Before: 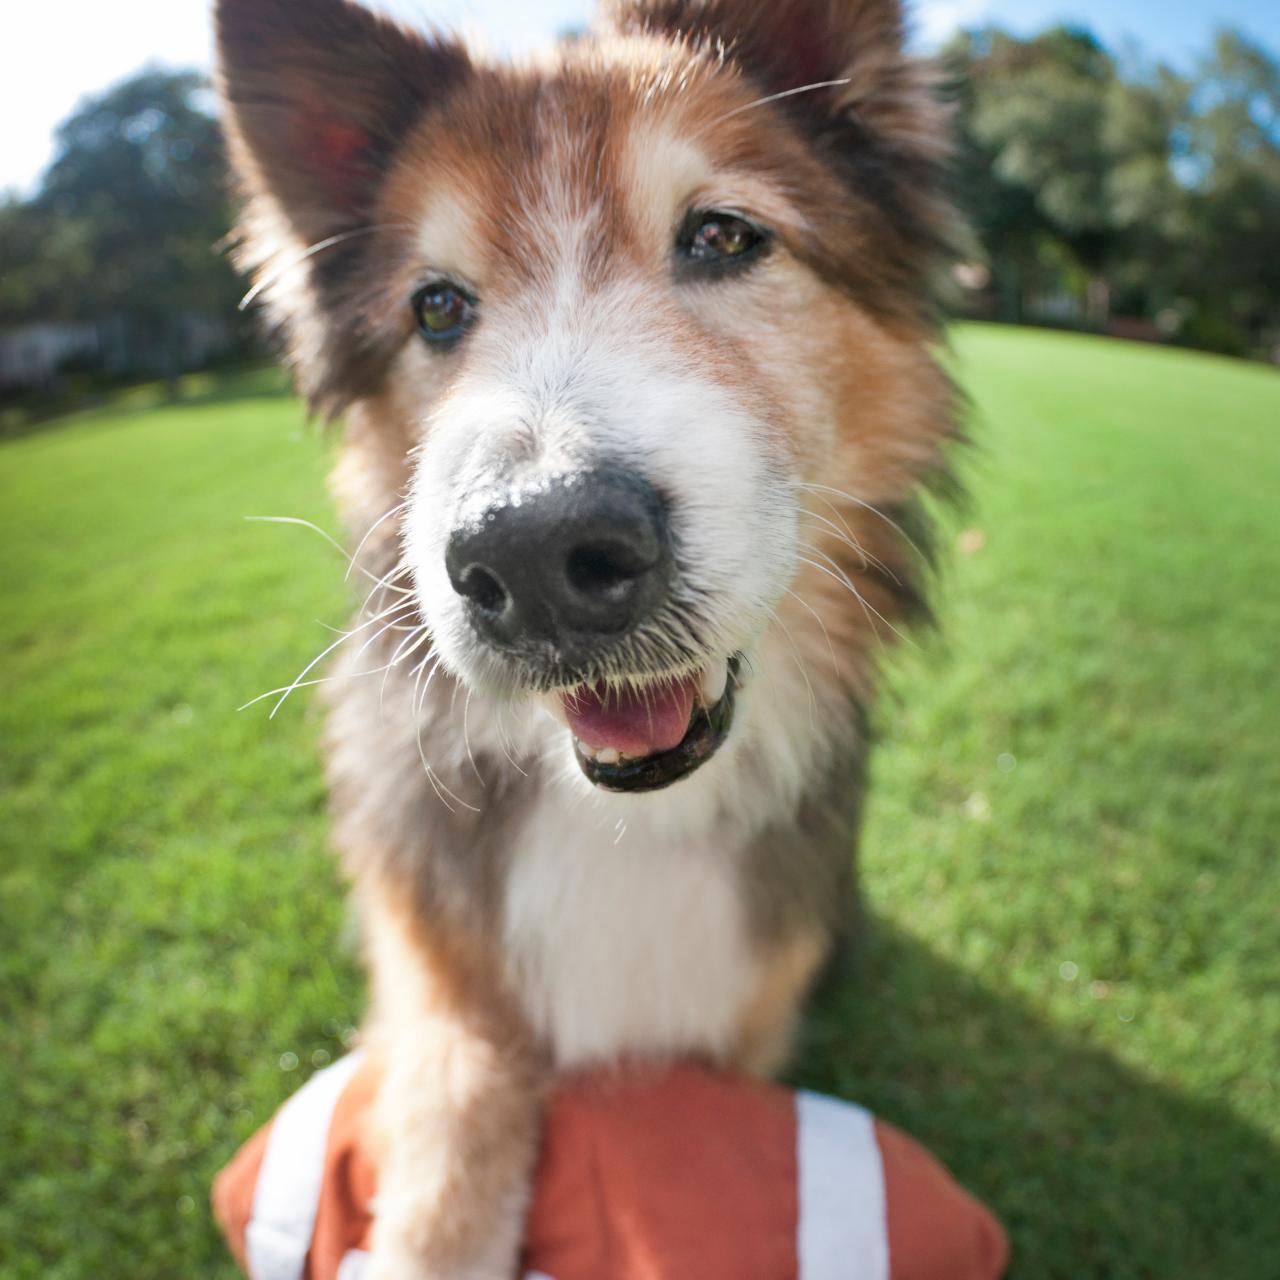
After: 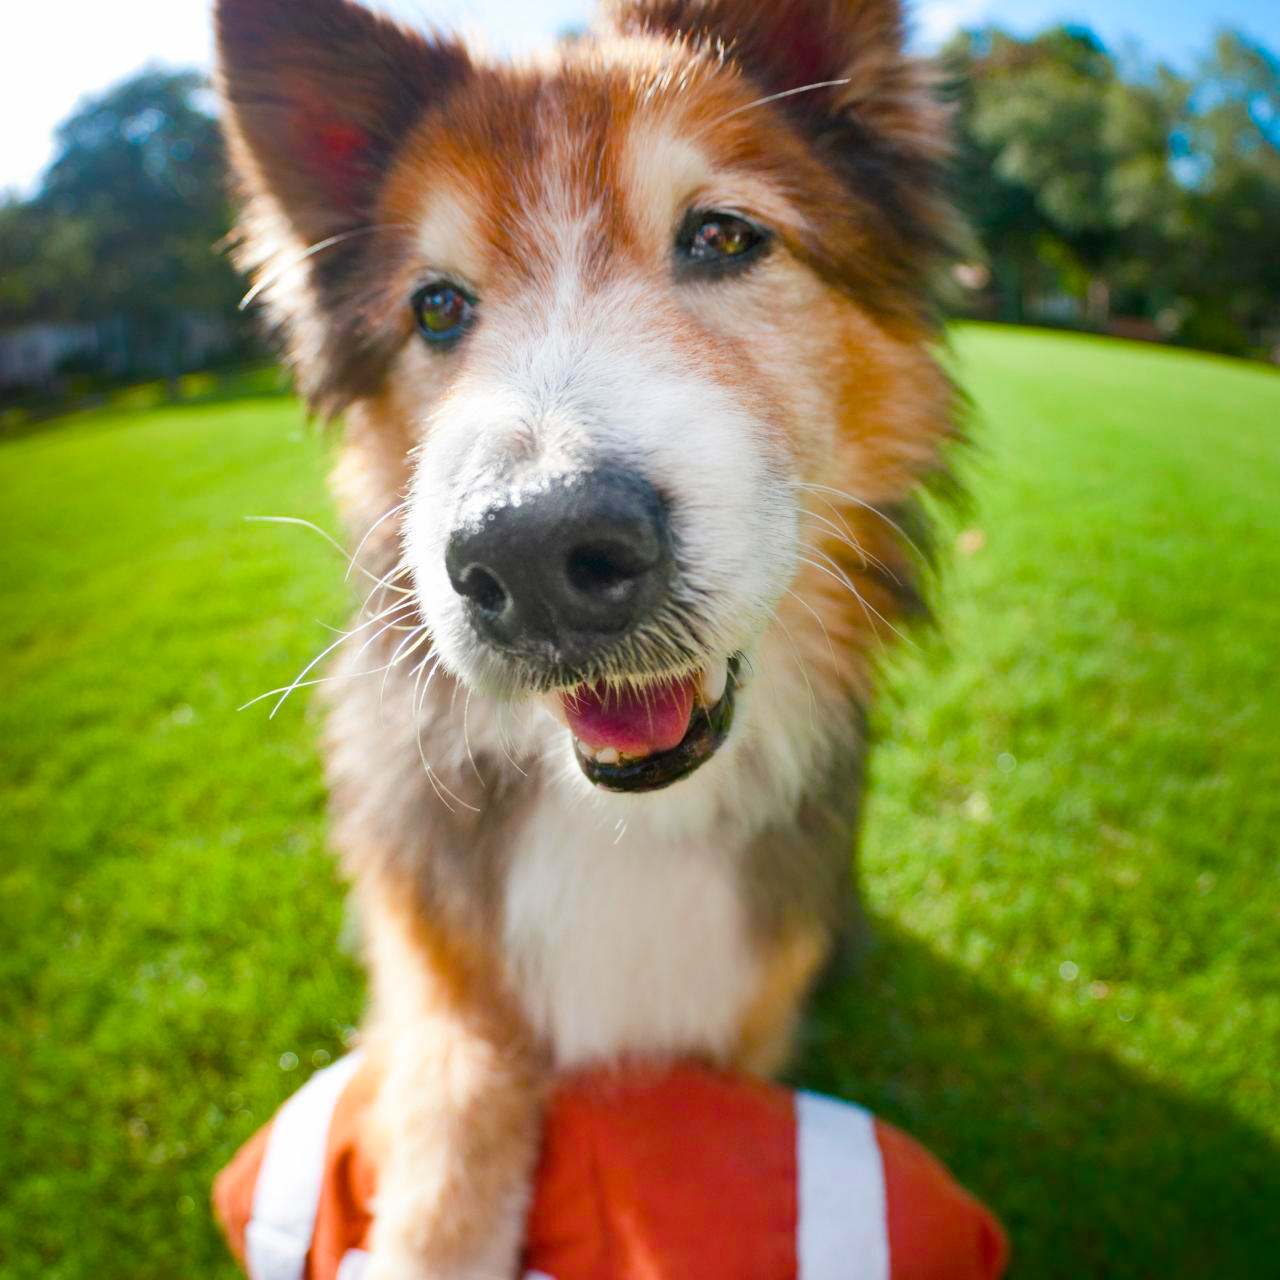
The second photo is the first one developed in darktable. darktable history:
color balance rgb: linear chroma grading › global chroma 0.616%, perceptual saturation grading › global saturation 40.615%, perceptual saturation grading › highlights -25.697%, perceptual saturation grading › mid-tones 34.802%, perceptual saturation grading › shadows 35.584%, global vibrance 20.602%
shadows and highlights: shadows -71.25, highlights 36.49, soften with gaussian
